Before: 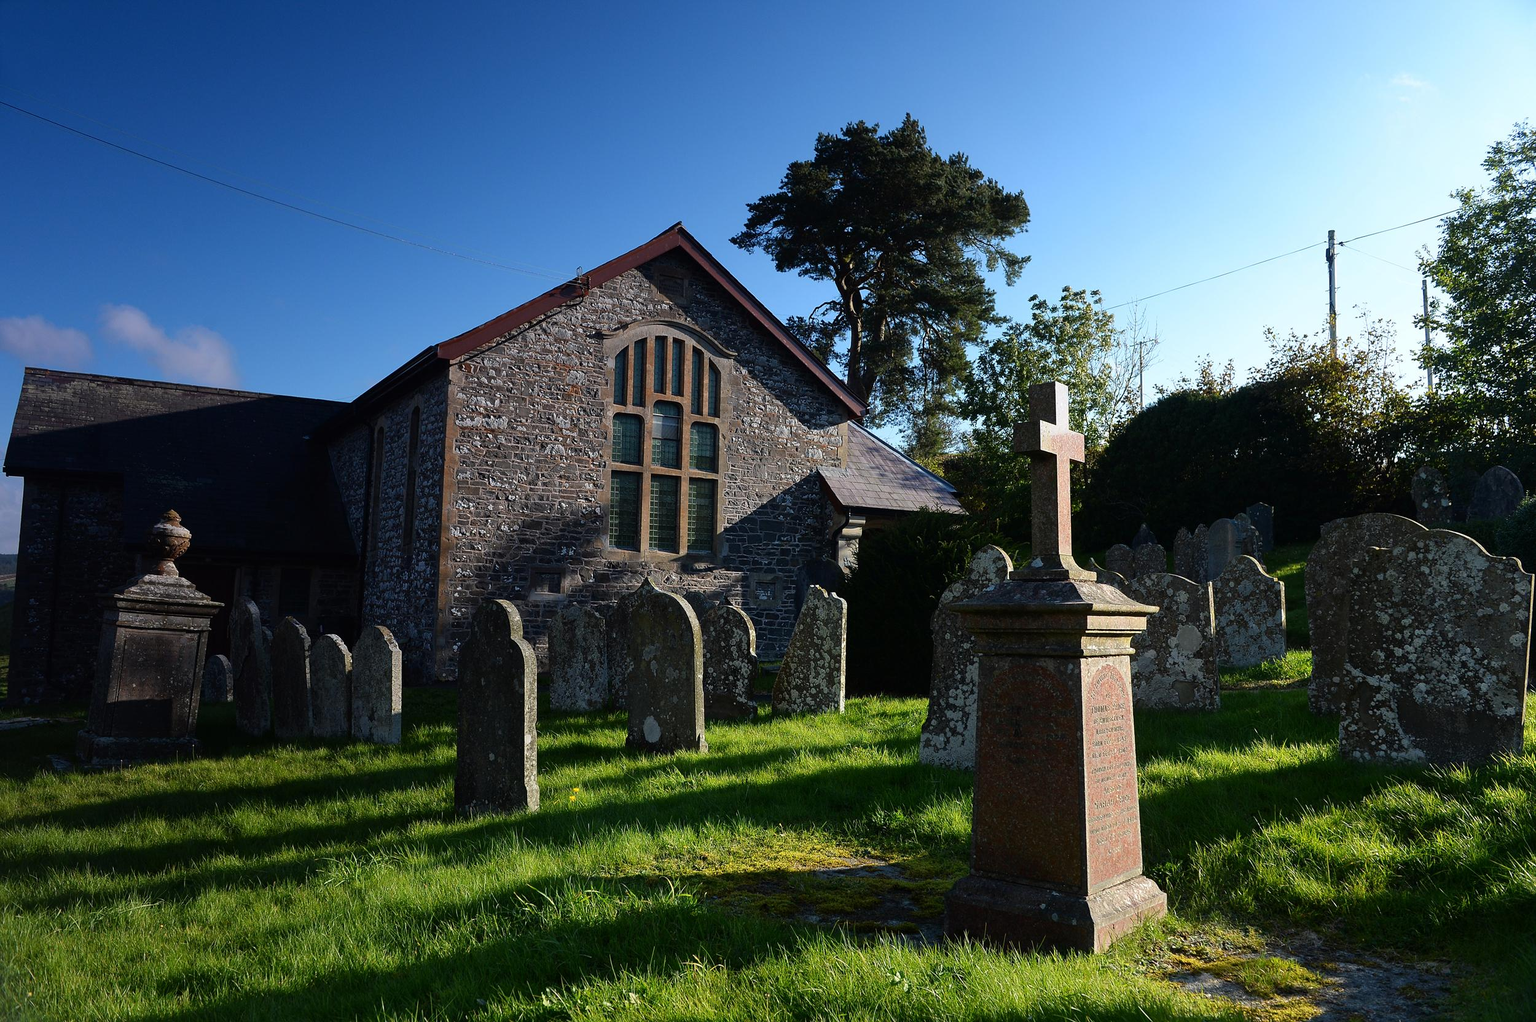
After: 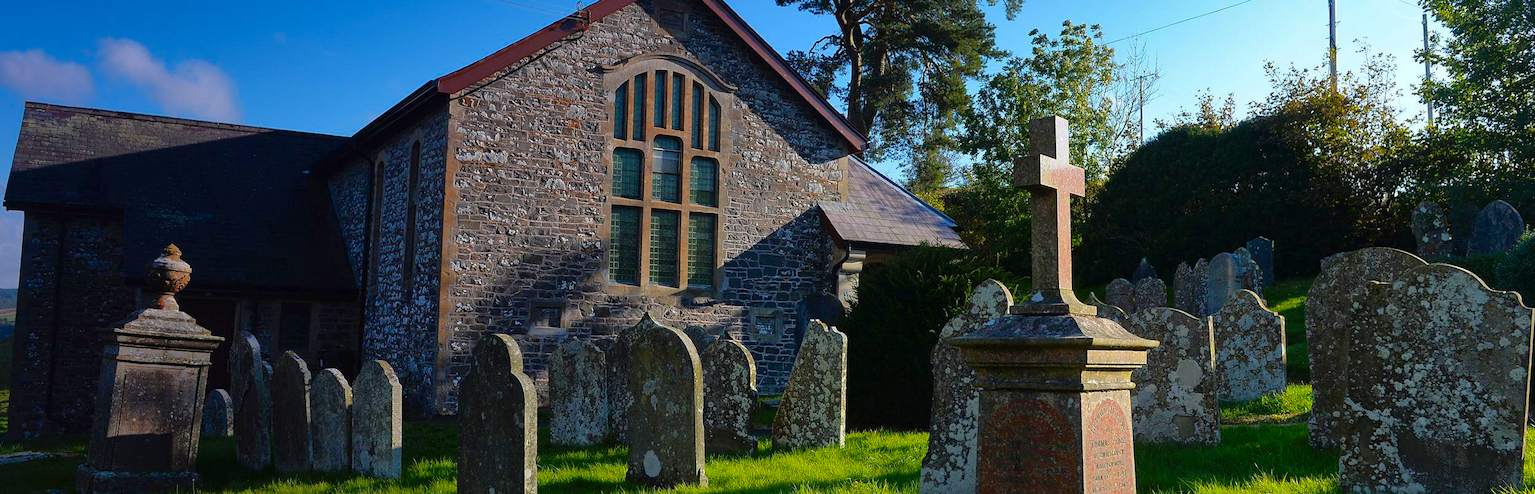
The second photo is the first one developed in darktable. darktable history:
crop and rotate: top 26.056%, bottom 25.543%
shadows and highlights: on, module defaults
color balance rgb: perceptual saturation grading › global saturation 25%, global vibrance 20%
